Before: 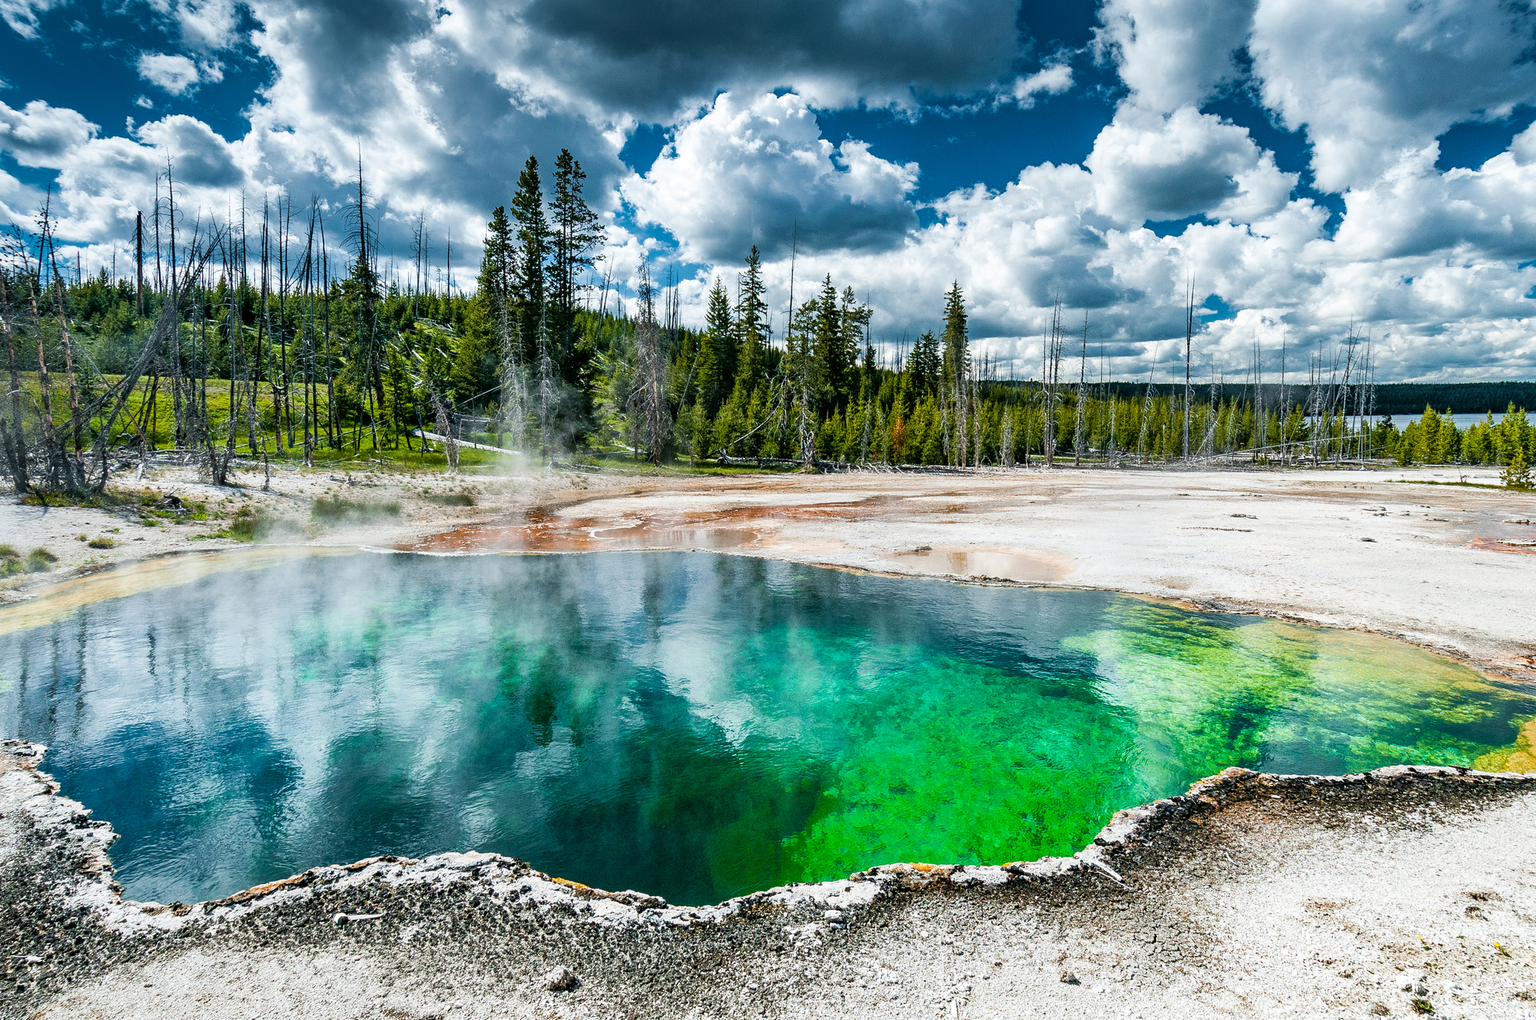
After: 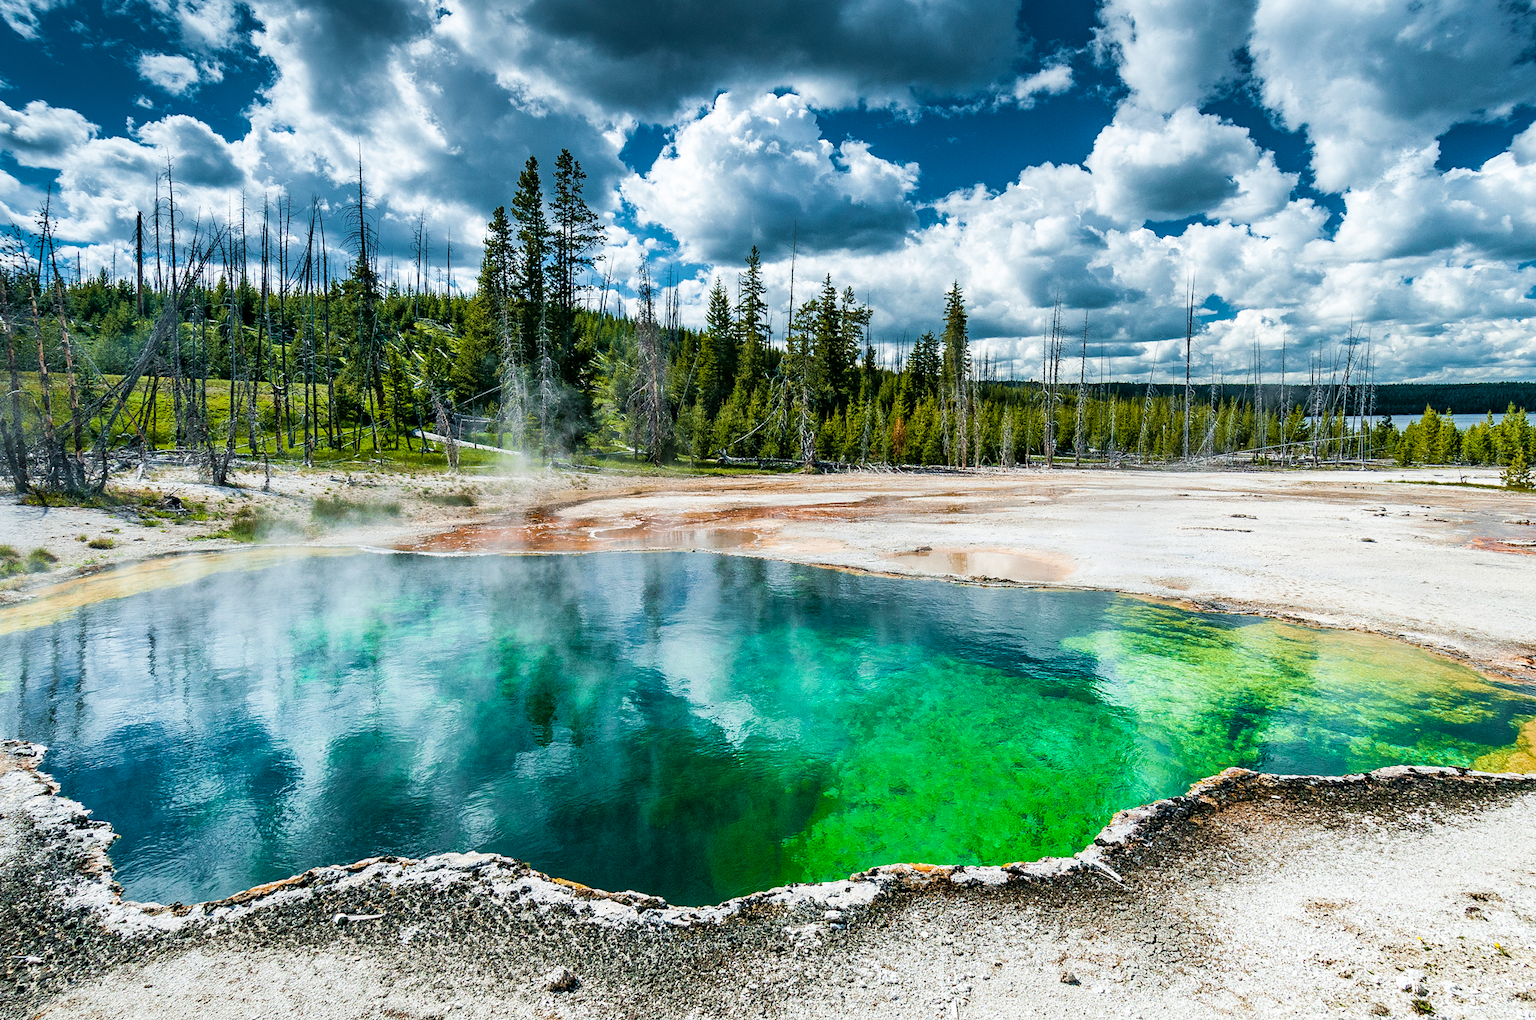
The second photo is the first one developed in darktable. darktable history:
color correction: highlights a* -0.182, highlights b* -0.124
velvia: on, module defaults
